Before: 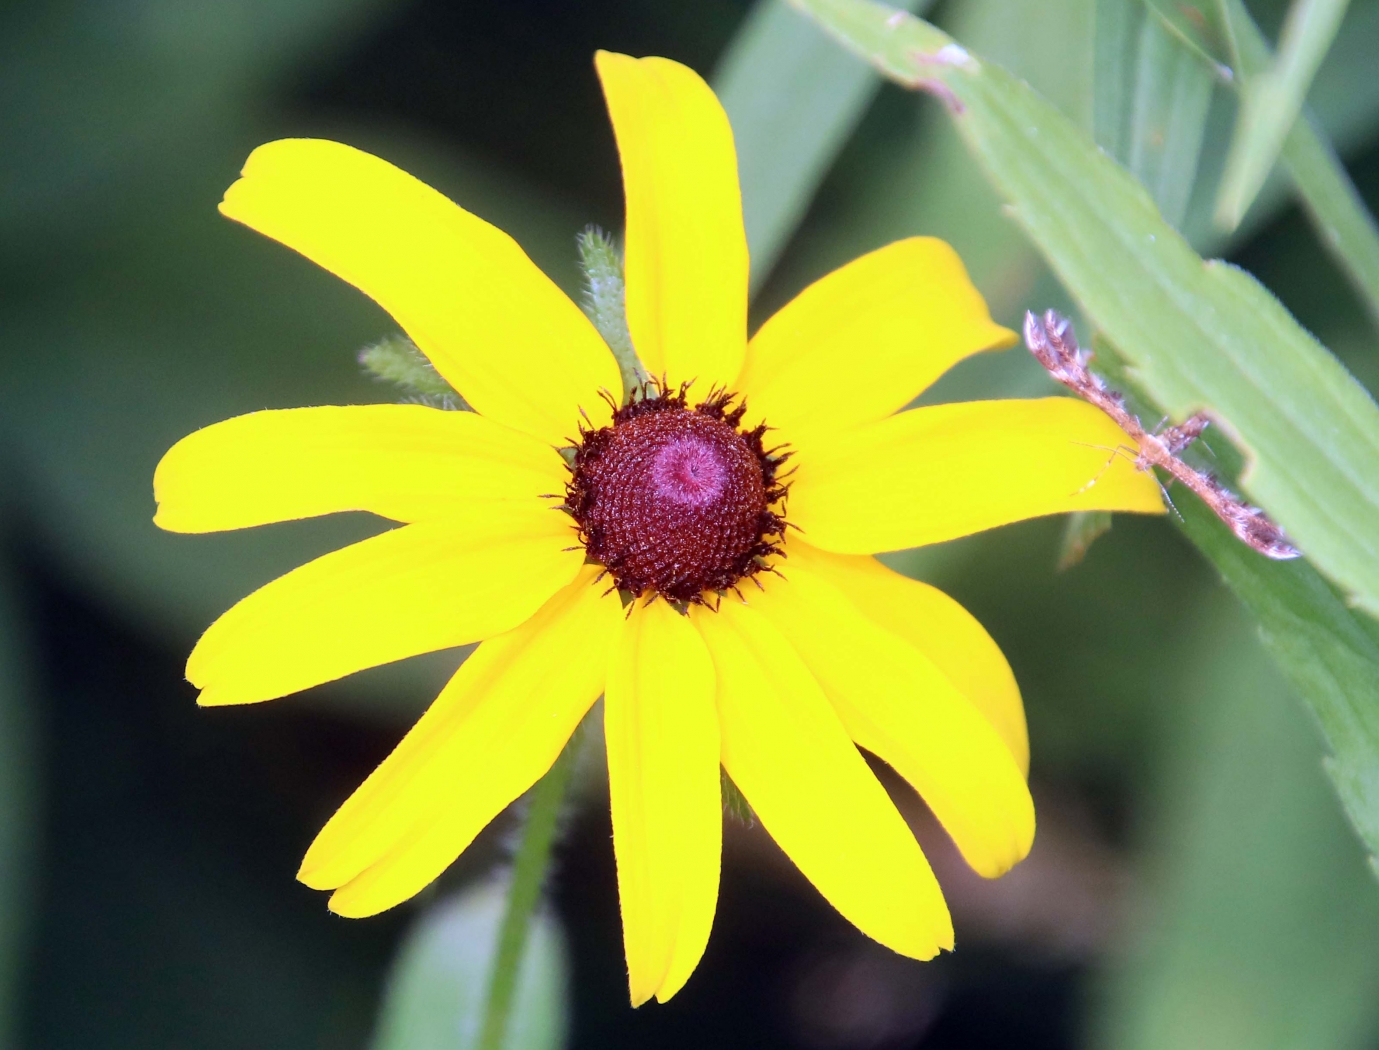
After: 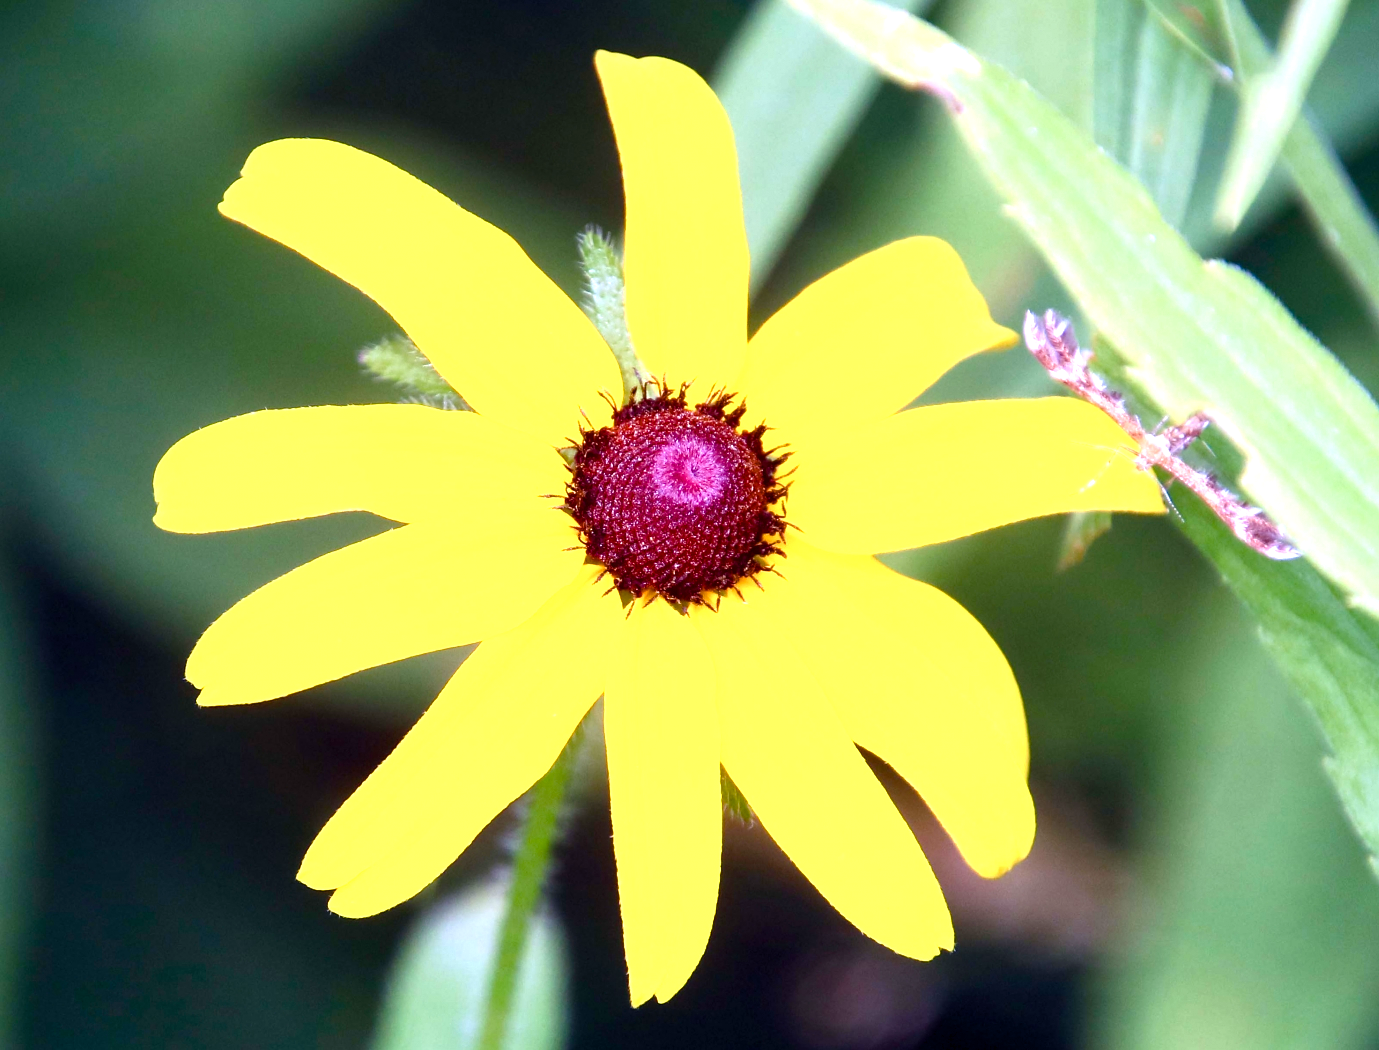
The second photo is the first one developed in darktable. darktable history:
color balance rgb: perceptual saturation grading › global saturation 20%, perceptual saturation grading › highlights -49.322%, perceptual saturation grading › shadows 24.286%, perceptual brilliance grading › global brilliance 12.095%, perceptual brilliance grading › highlights 15.25%, global vibrance 27.558%
